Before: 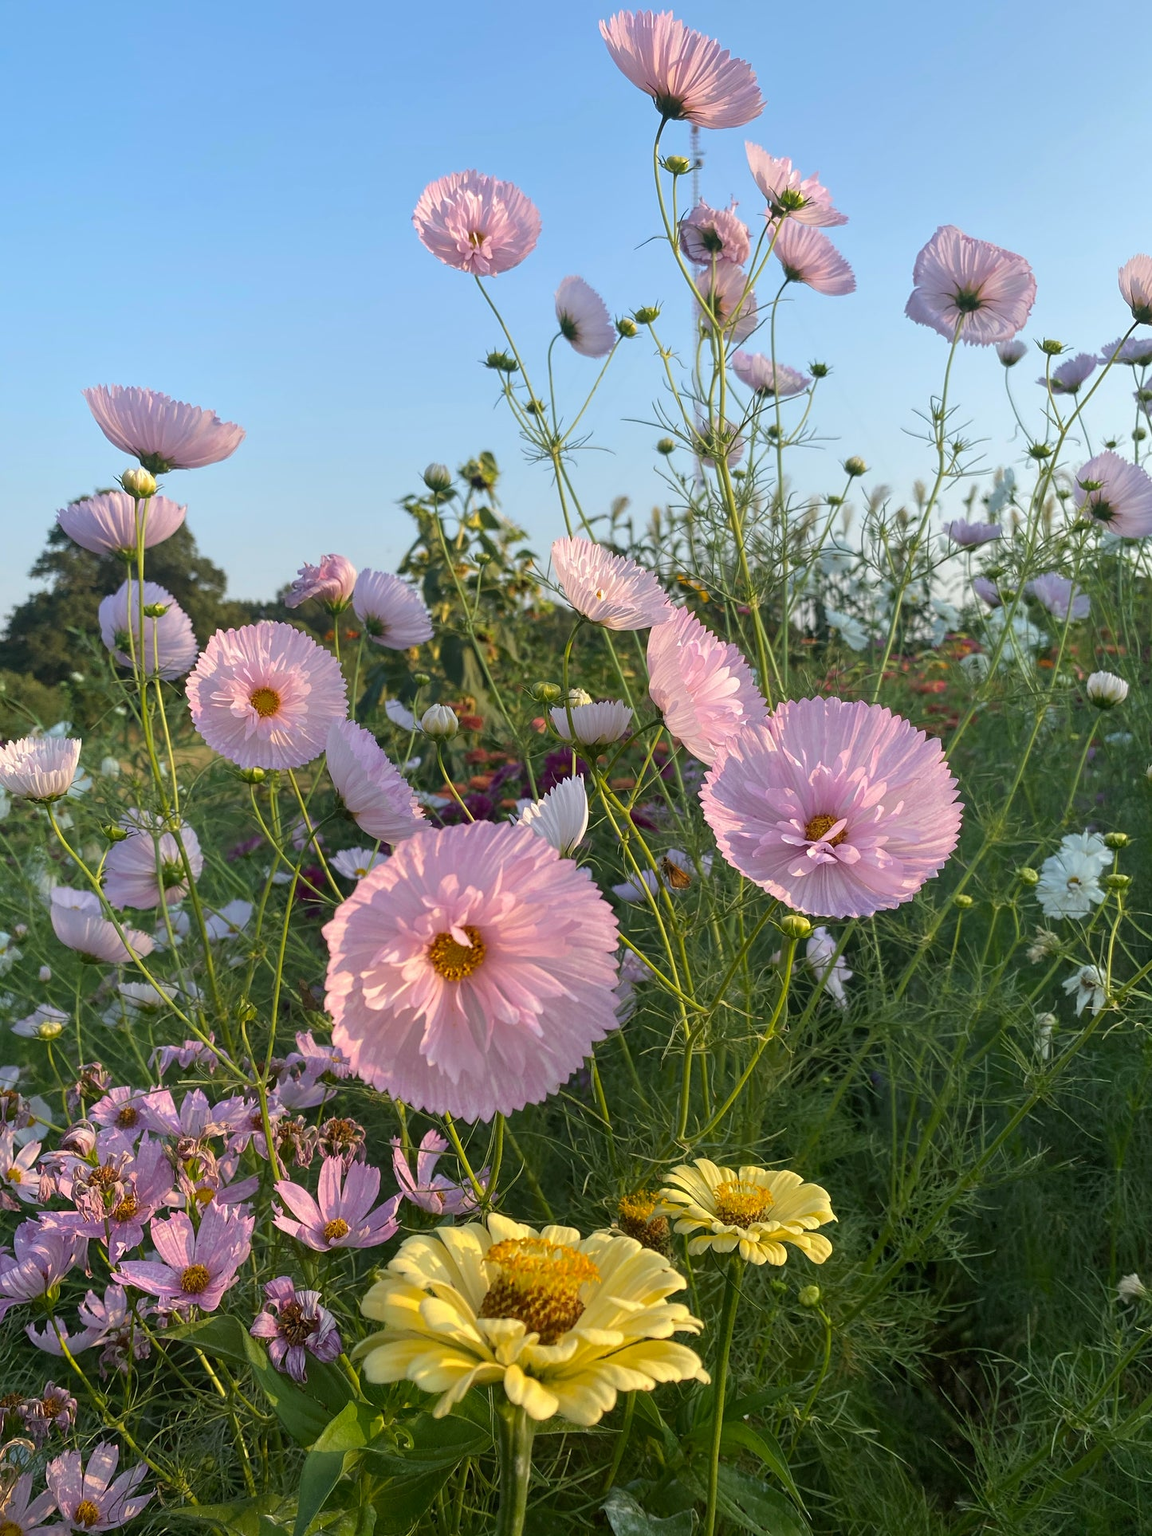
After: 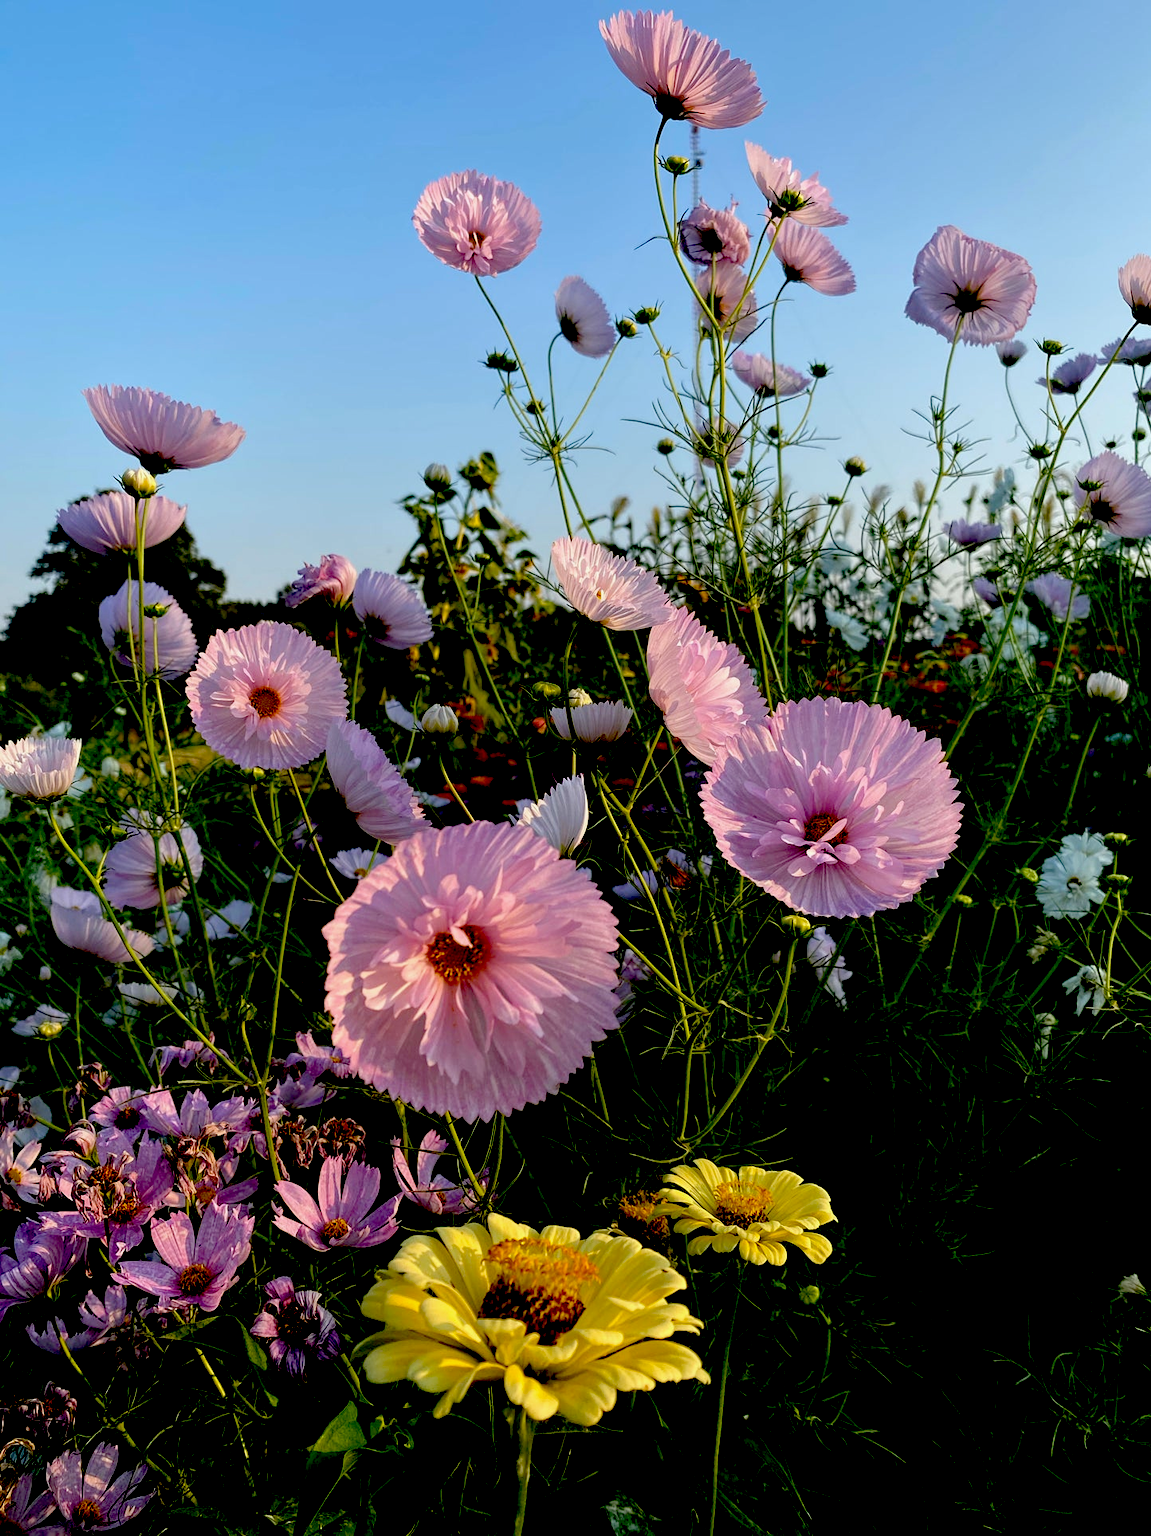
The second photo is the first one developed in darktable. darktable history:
exposure: black level correction 0.099, exposure -0.086 EV, compensate highlight preservation false
